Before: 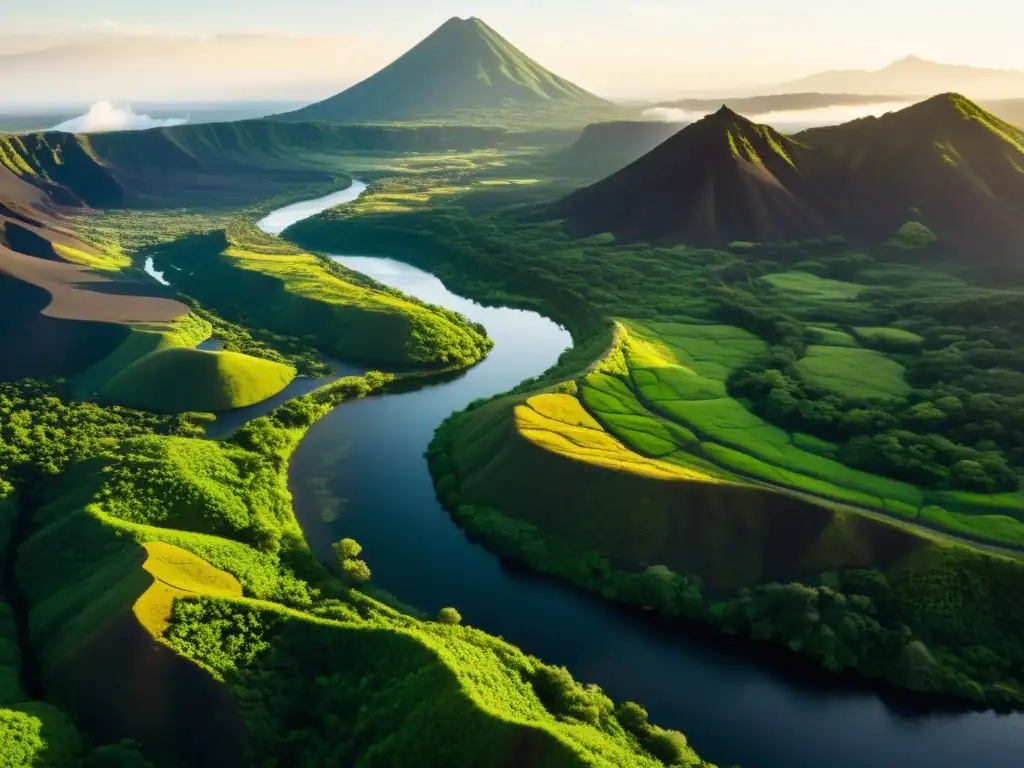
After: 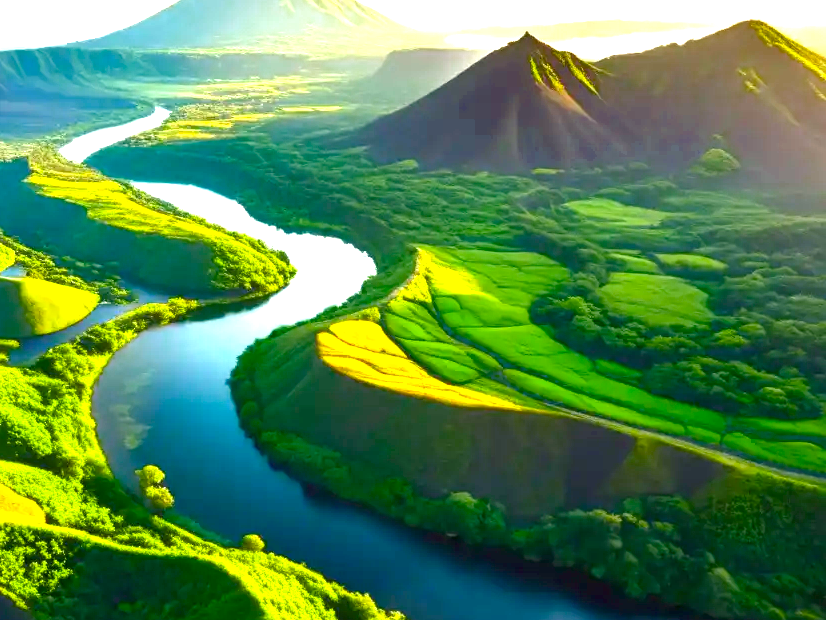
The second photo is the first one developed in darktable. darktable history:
color zones: curves: ch0 [(0.27, 0.396) (0.563, 0.504) (0.75, 0.5) (0.787, 0.307)]
exposure: black level correction 0, exposure 1.687 EV, compensate highlight preservation false
color balance rgb: highlights gain › luminance 5.813%, highlights gain › chroma 2.493%, highlights gain › hue 87.83°, perceptual saturation grading › global saturation 0.768%, perceptual saturation grading › mid-tones 6.183%, perceptual saturation grading › shadows 72.355%, perceptual brilliance grading › global brilliance 9.707%
crop: left 19.276%, top 9.534%, right 0%, bottom 9.678%
